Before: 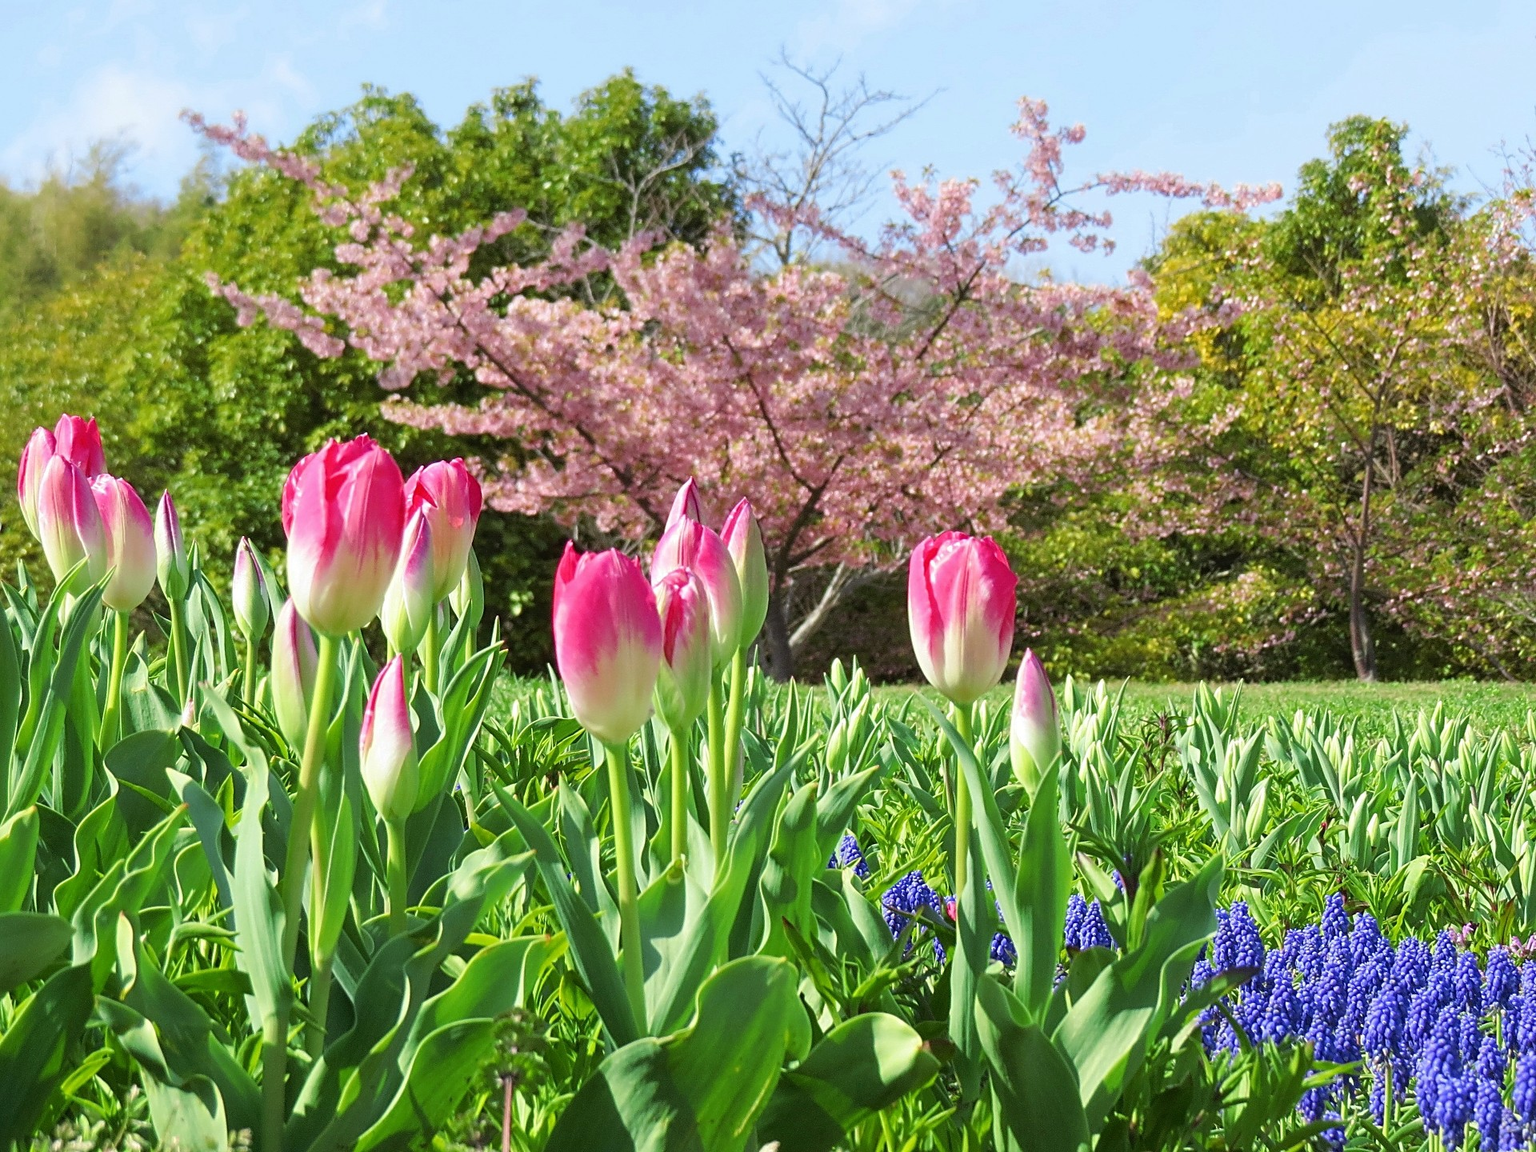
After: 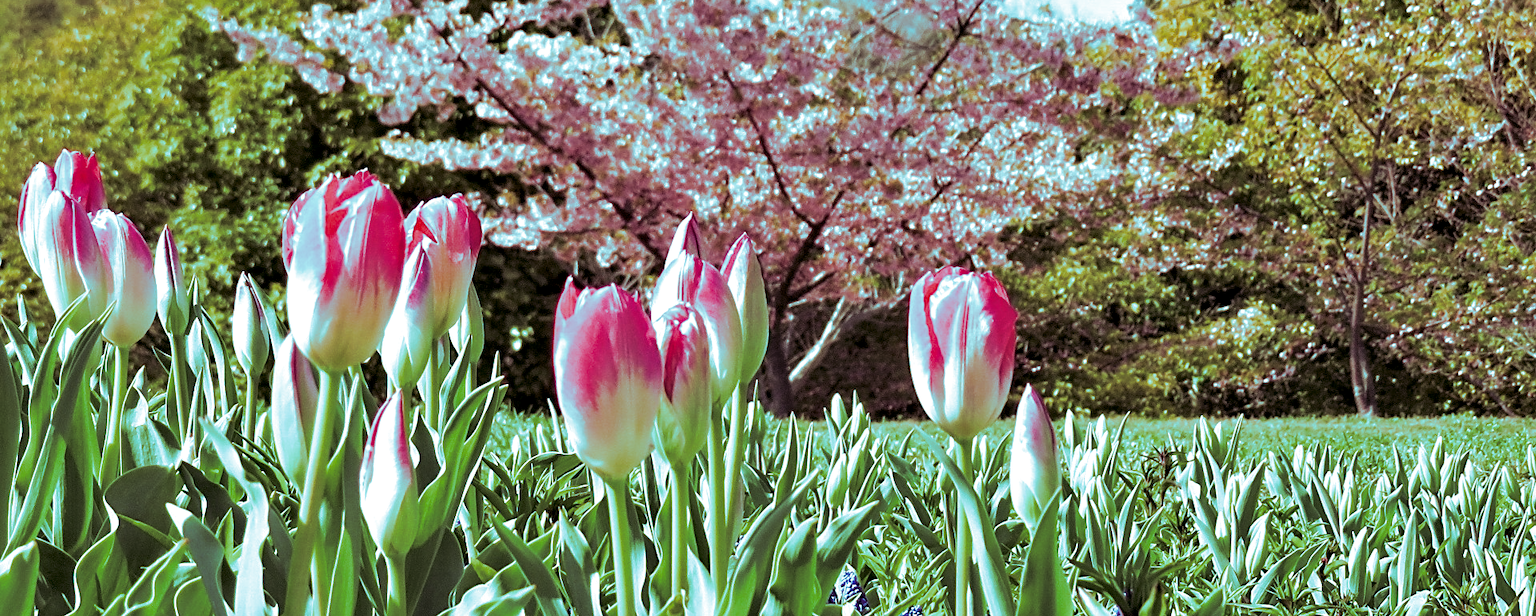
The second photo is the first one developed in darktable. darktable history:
contrast equalizer: y [[0.545, 0.572, 0.59, 0.59, 0.571, 0.545], [0.5 ×6], [0.5 ×6], [0 ×6], [0 ×6]]
exposure: exposure 0 EV, compensate highlight preservation false
split-toning: shadows › hue 327.6°, highlights › hue 198°, highlights › saturation 0.55, balance -21.25, compress 0%
crop and rotate: top 23.043%, bottom 23.437%
